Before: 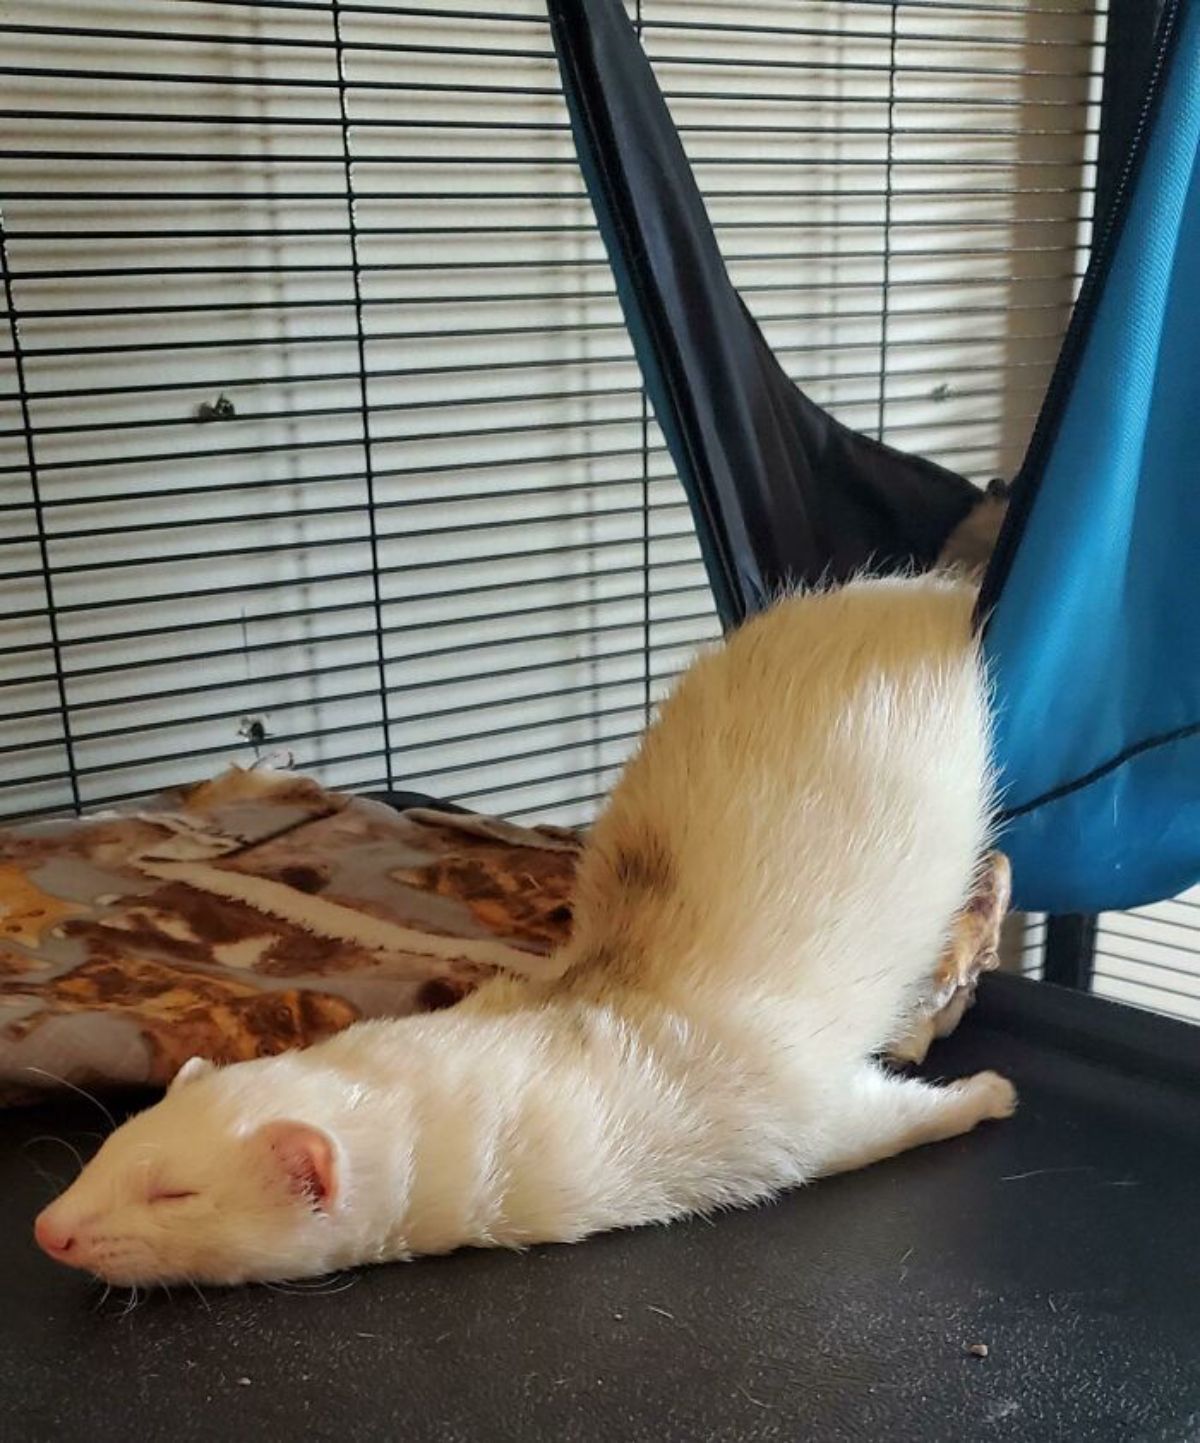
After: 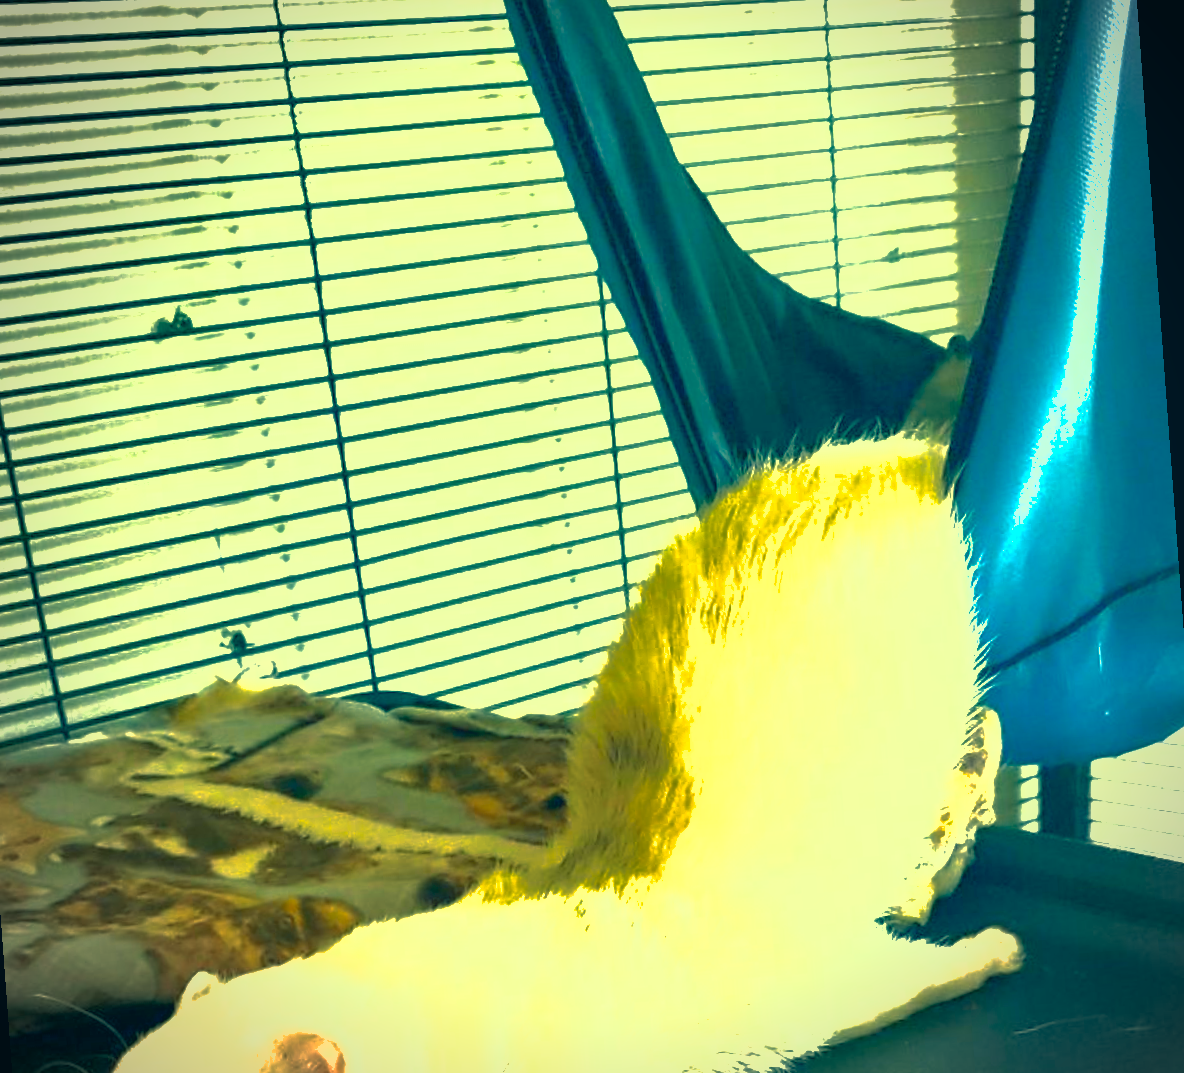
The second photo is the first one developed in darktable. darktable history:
shadows and highlights: on, module defaults
exposure: black level correction 0, exposure 1.975 EV, compensate exposure bias true, compensate highlight preservation false
vibrance: on, module defaults
base curve: curves: ch0 [(0, 0) (0.826, 0.587) (1, 1)]
vignetting: on, module defaults
color correction: highlights a* -15.58, highlights b* 40, shadows a* -40, shadows b* -26.18
crop: left 5.596%, top 10.314%, right 3.534%, bottom 19.395%
rotate and perspective: rotation -4.25°, automatic cropping off
